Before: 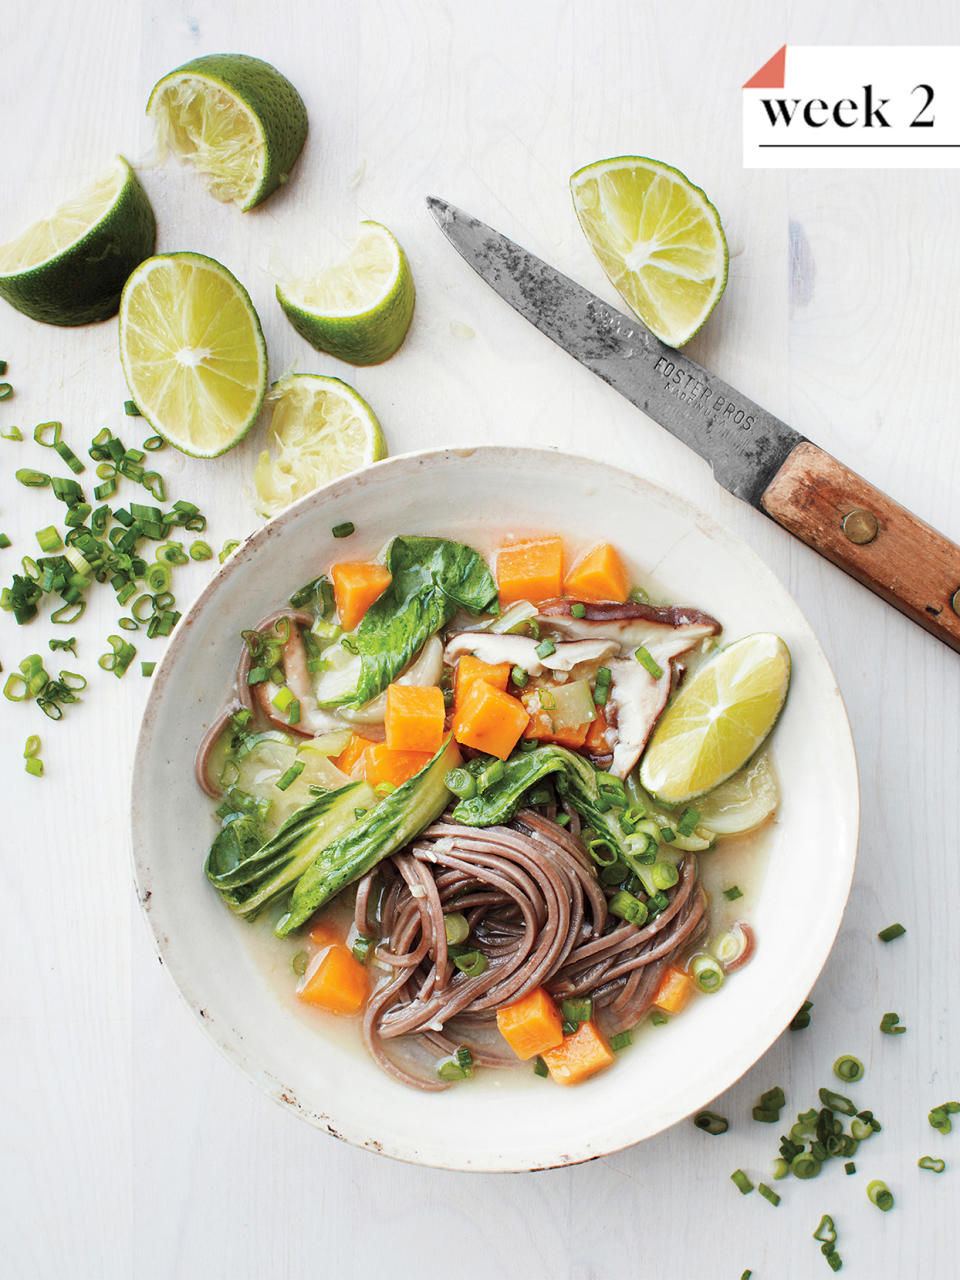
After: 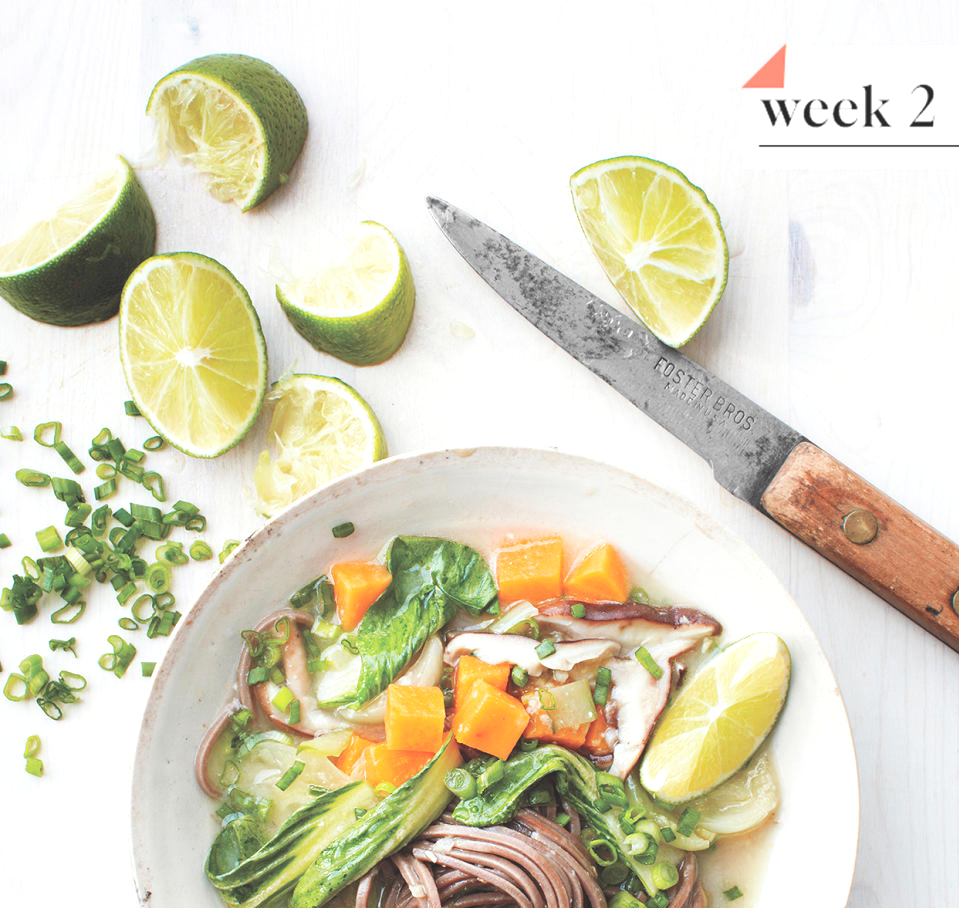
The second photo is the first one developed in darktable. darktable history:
exposure: black level correction -0.005, exposure 0.613 EV, compensate highlight preservation false
crop: right 0.001%, bottom 28.996%
contrast brightness saturation: contrast -0.162, brightness 0.046, saturation -0.126
